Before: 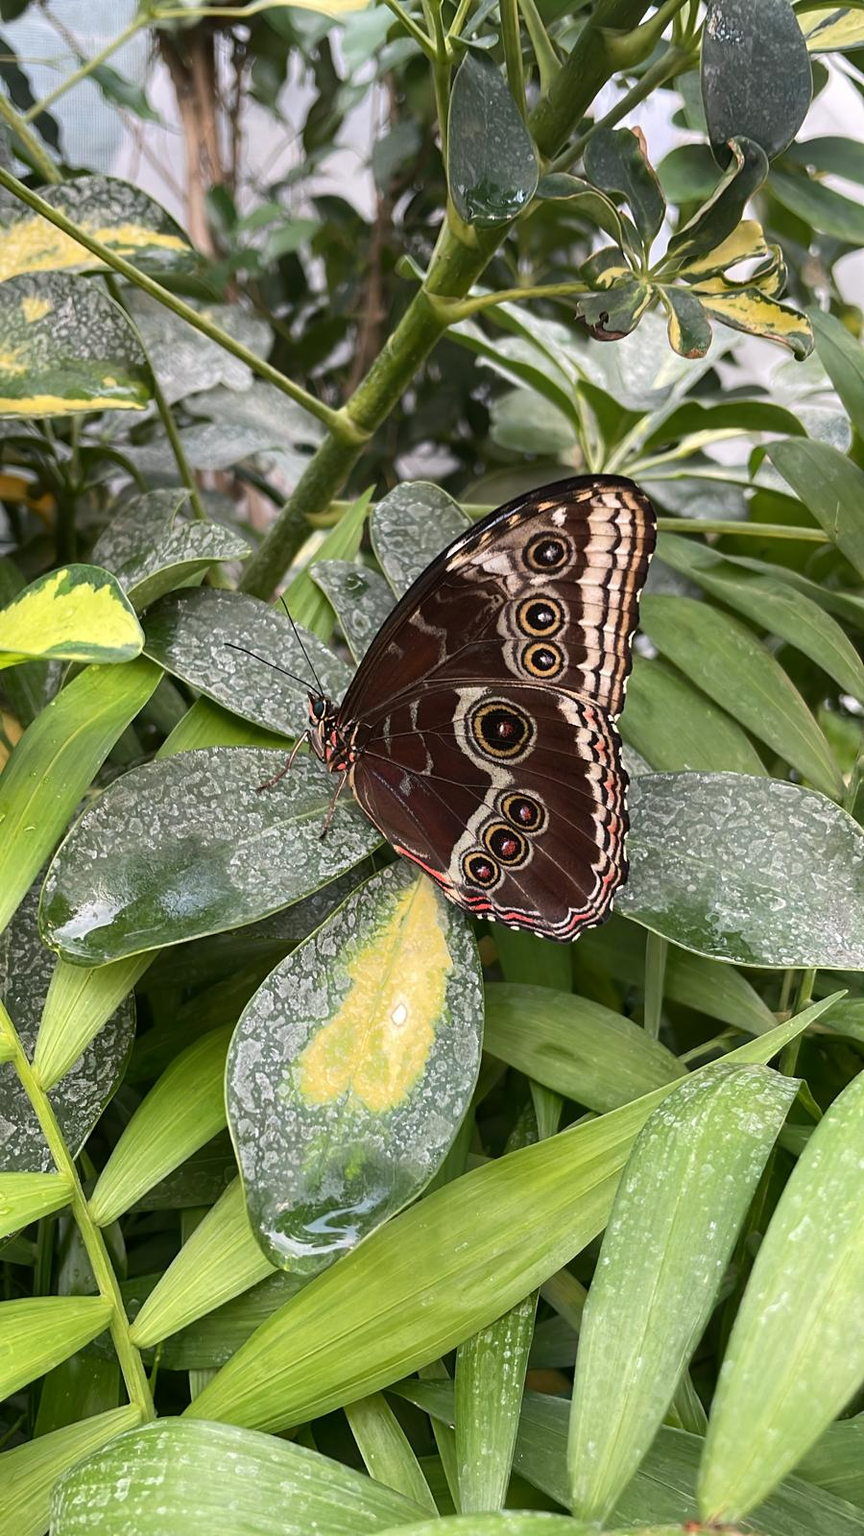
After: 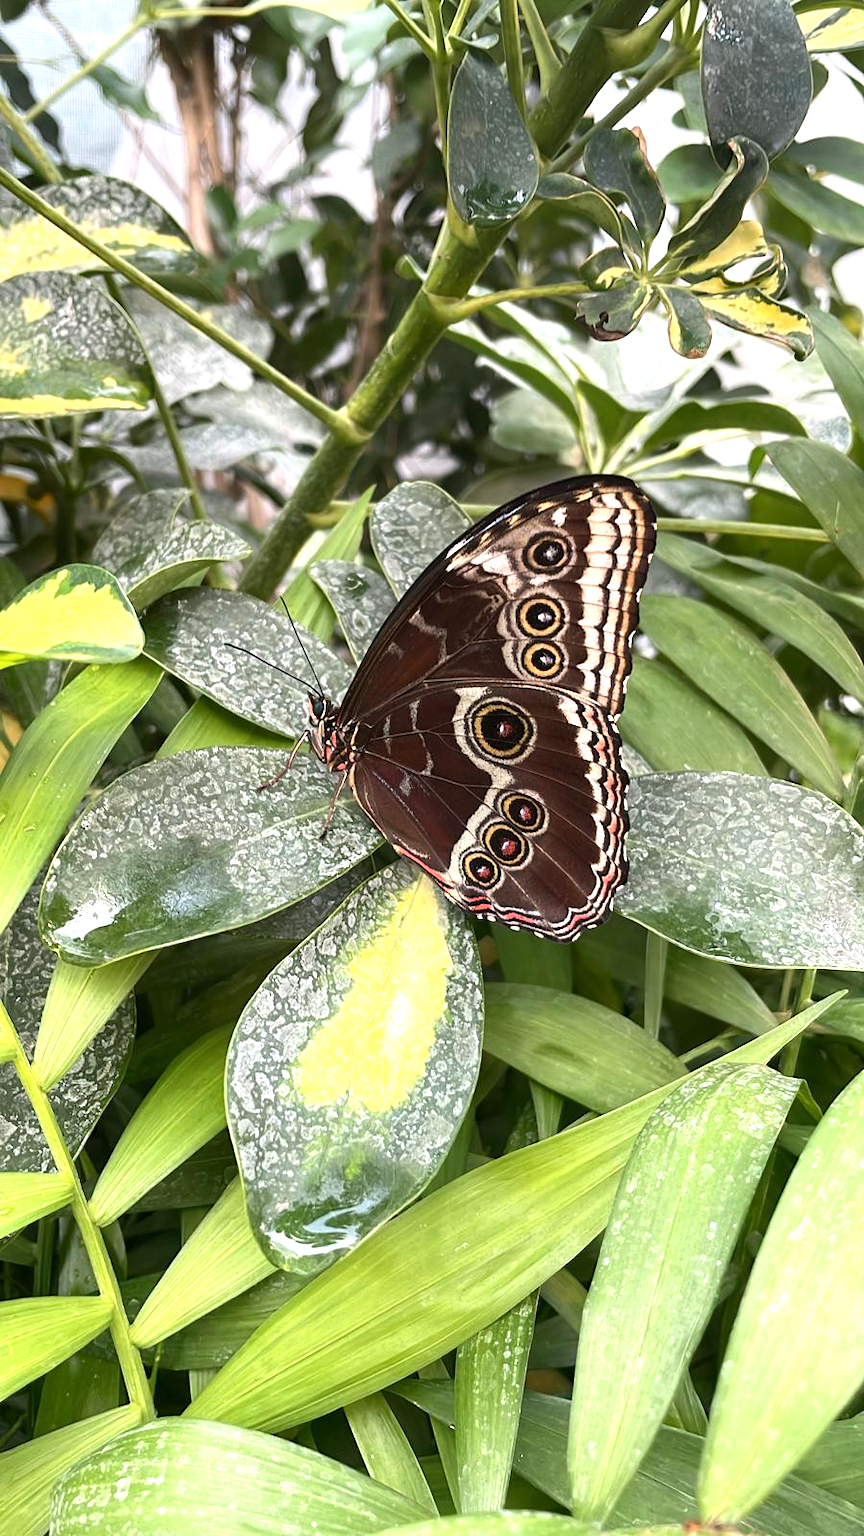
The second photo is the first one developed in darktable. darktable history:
tone equalizer: -8 EV -0.742 EV, -7 EV -0.684 EV, -6 EV -0.581 EV, -5 EV -0.37 EV, -3 EV 0.385 EV, -2 EV 0.6 EV, -1 EV 0.698 EV, +0 EV 0.729 EV, smoothing diameter 24.88%, edges refinement/feathering 13.62, preserve details guided filter
